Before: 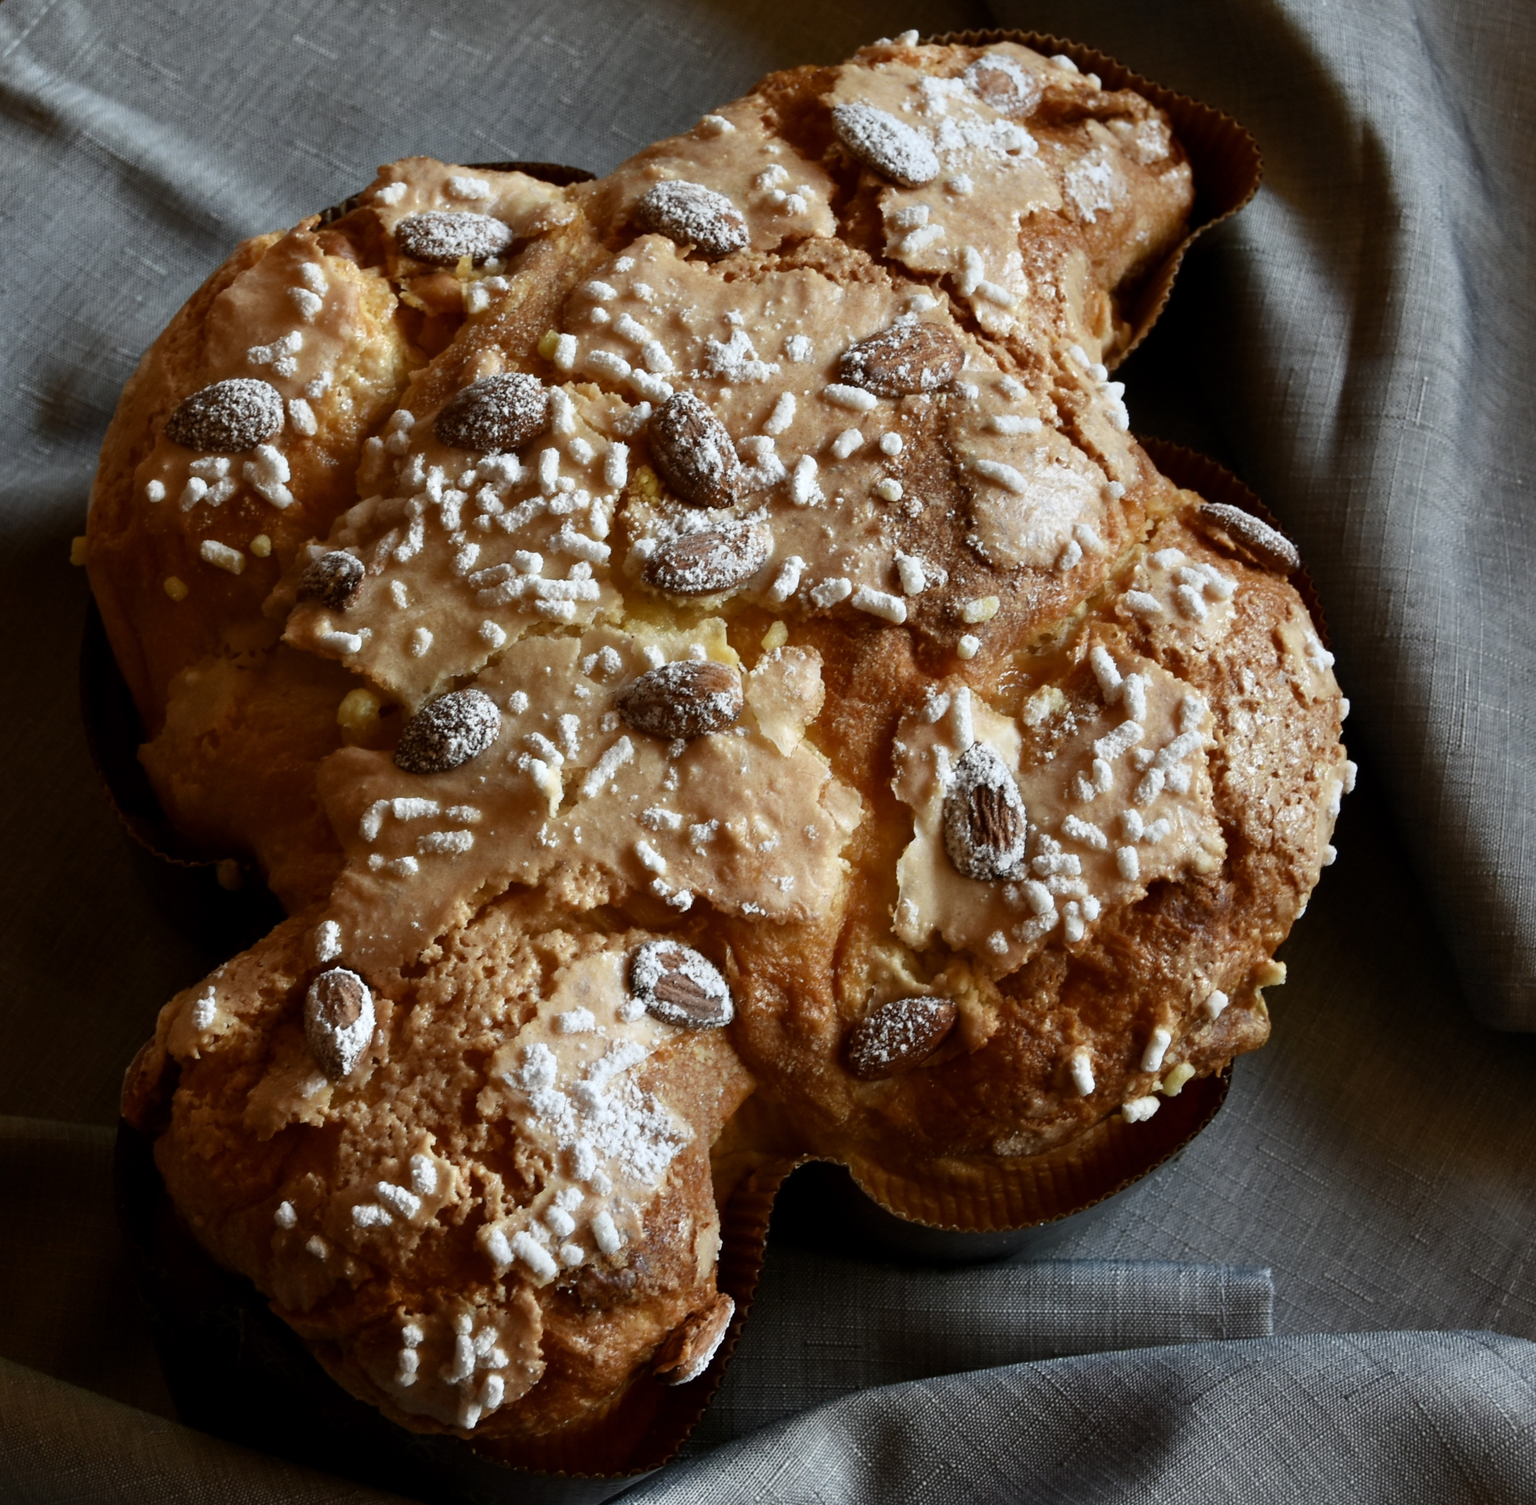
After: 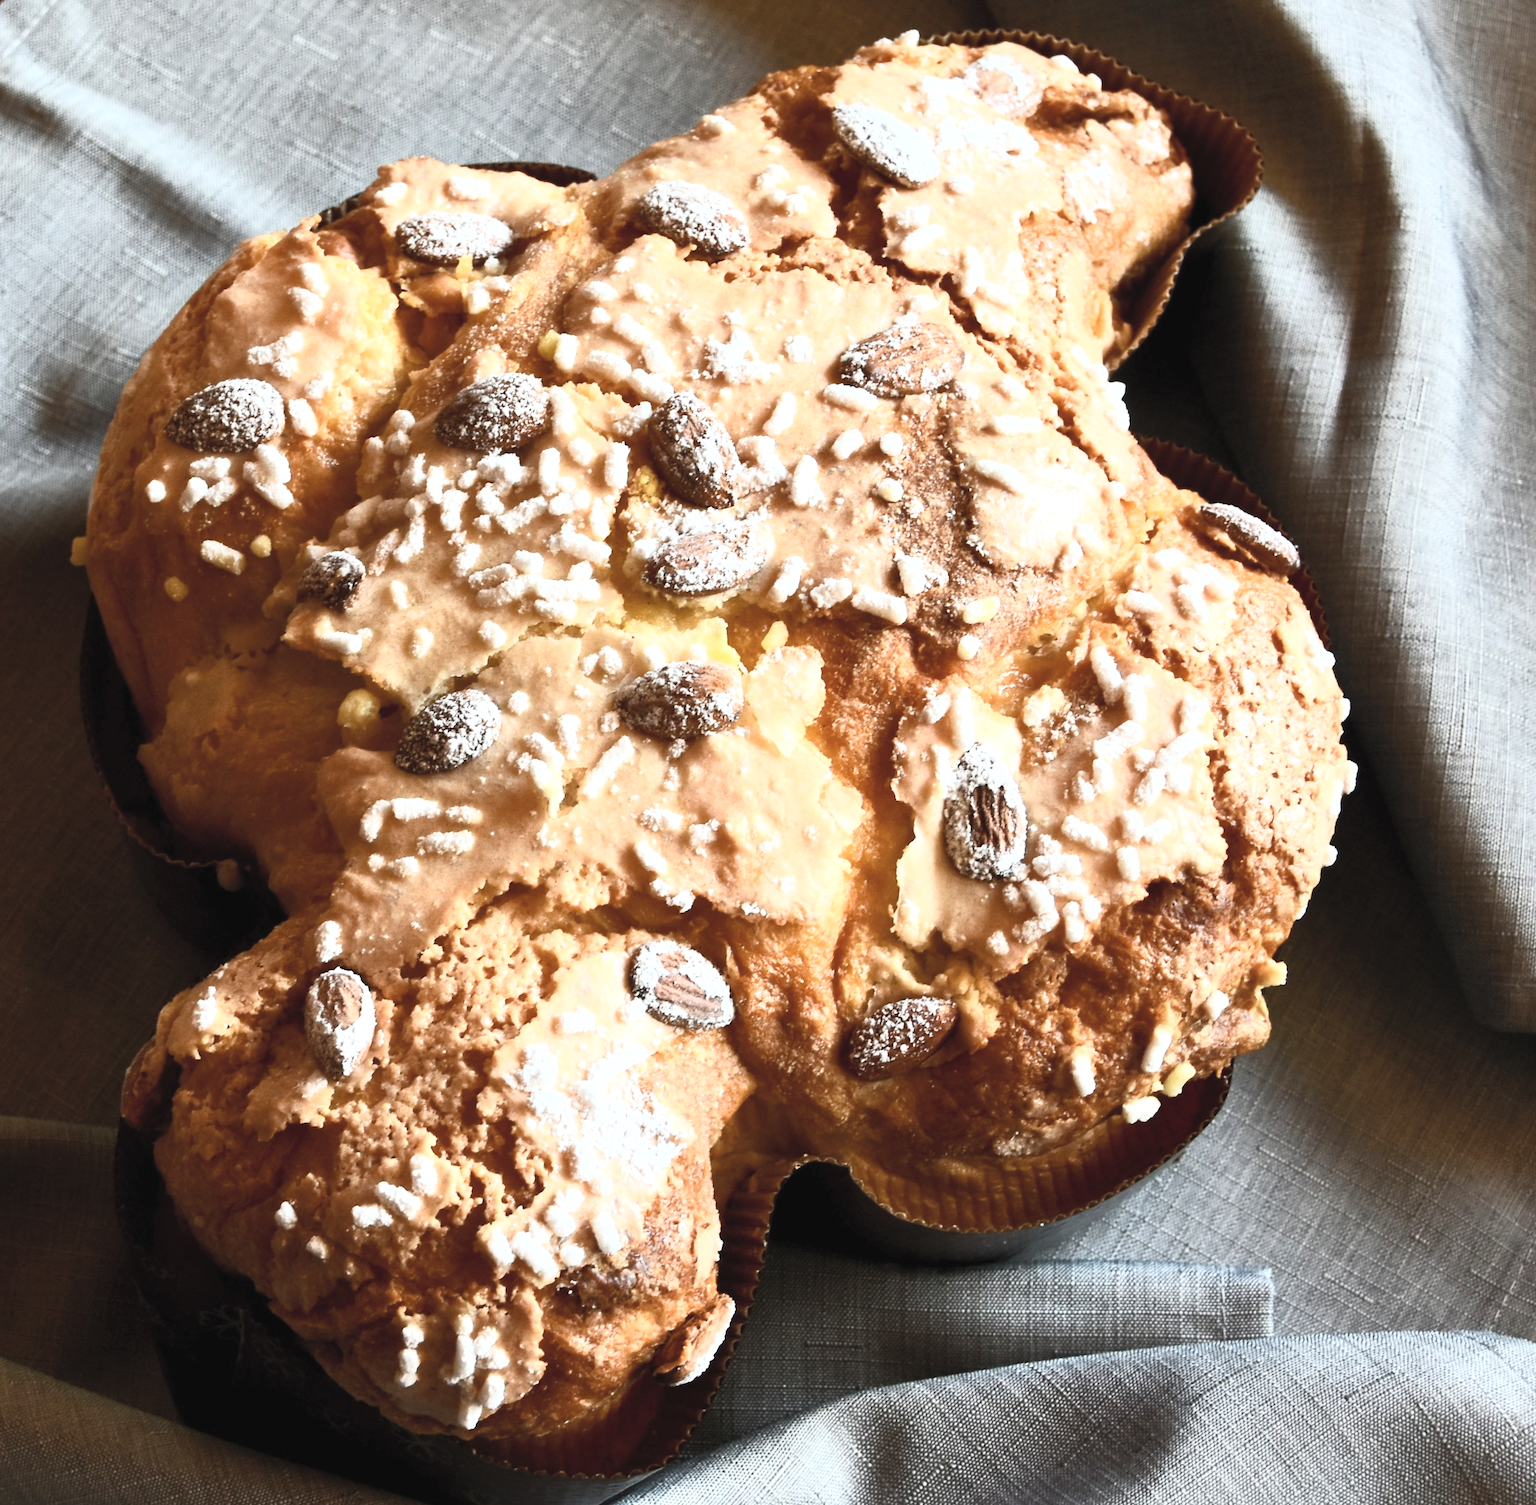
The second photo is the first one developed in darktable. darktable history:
exposure: black level correction 0, exposure 0.7 EV, compensate exposure bias true, compensate highlight preservation false
contrast brightness saturation: contrast 0.43, brightness 0.56, saturation -0.19
